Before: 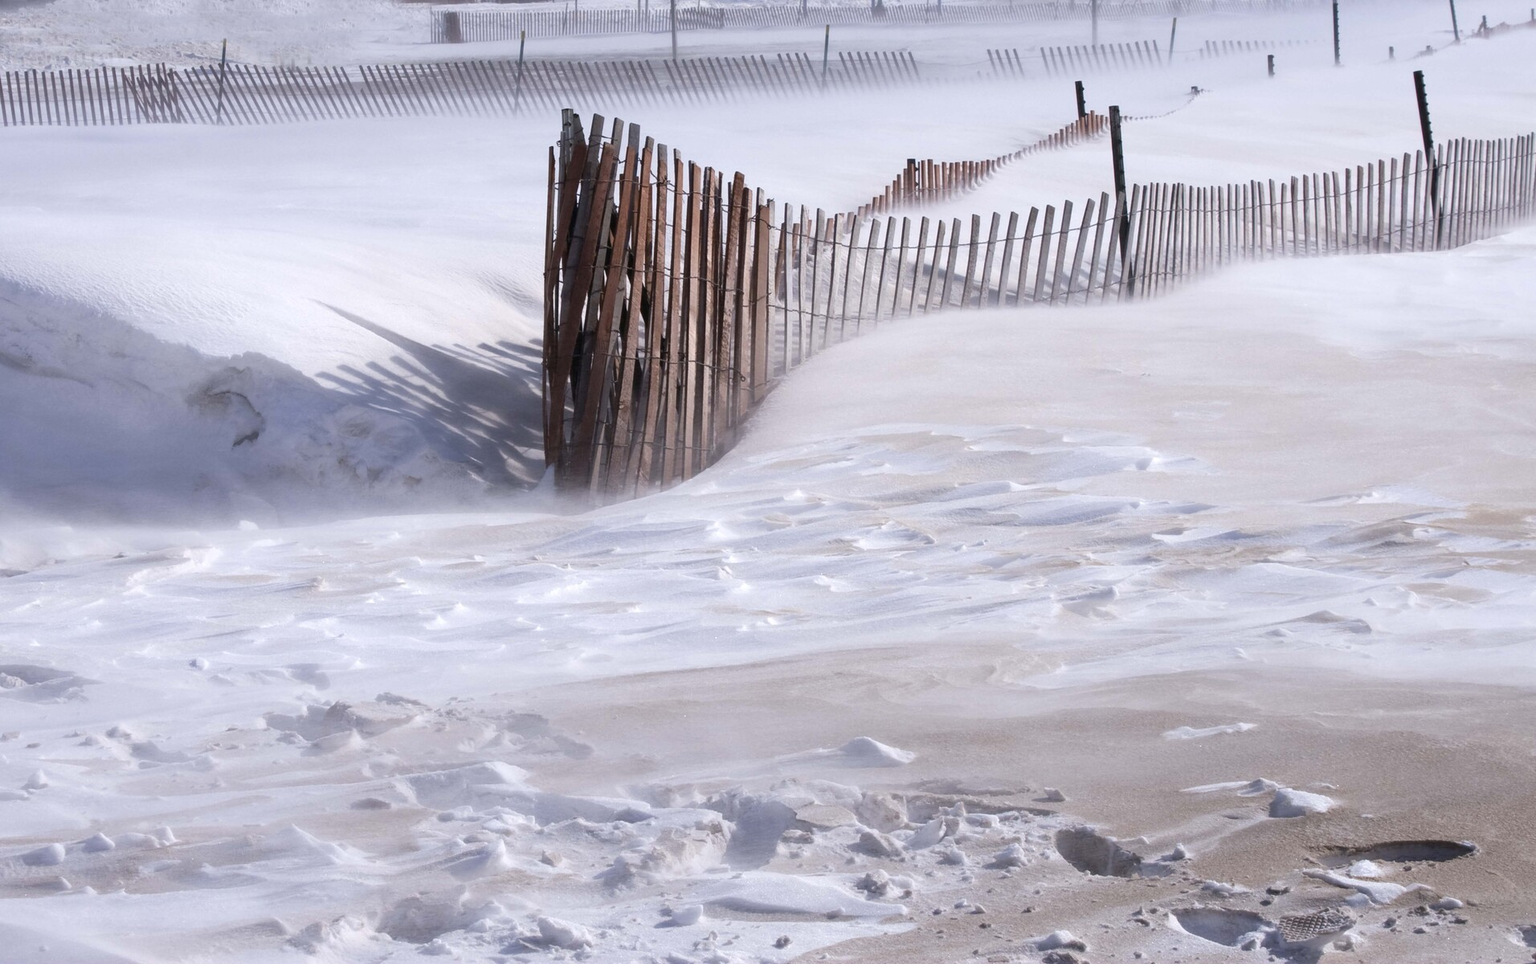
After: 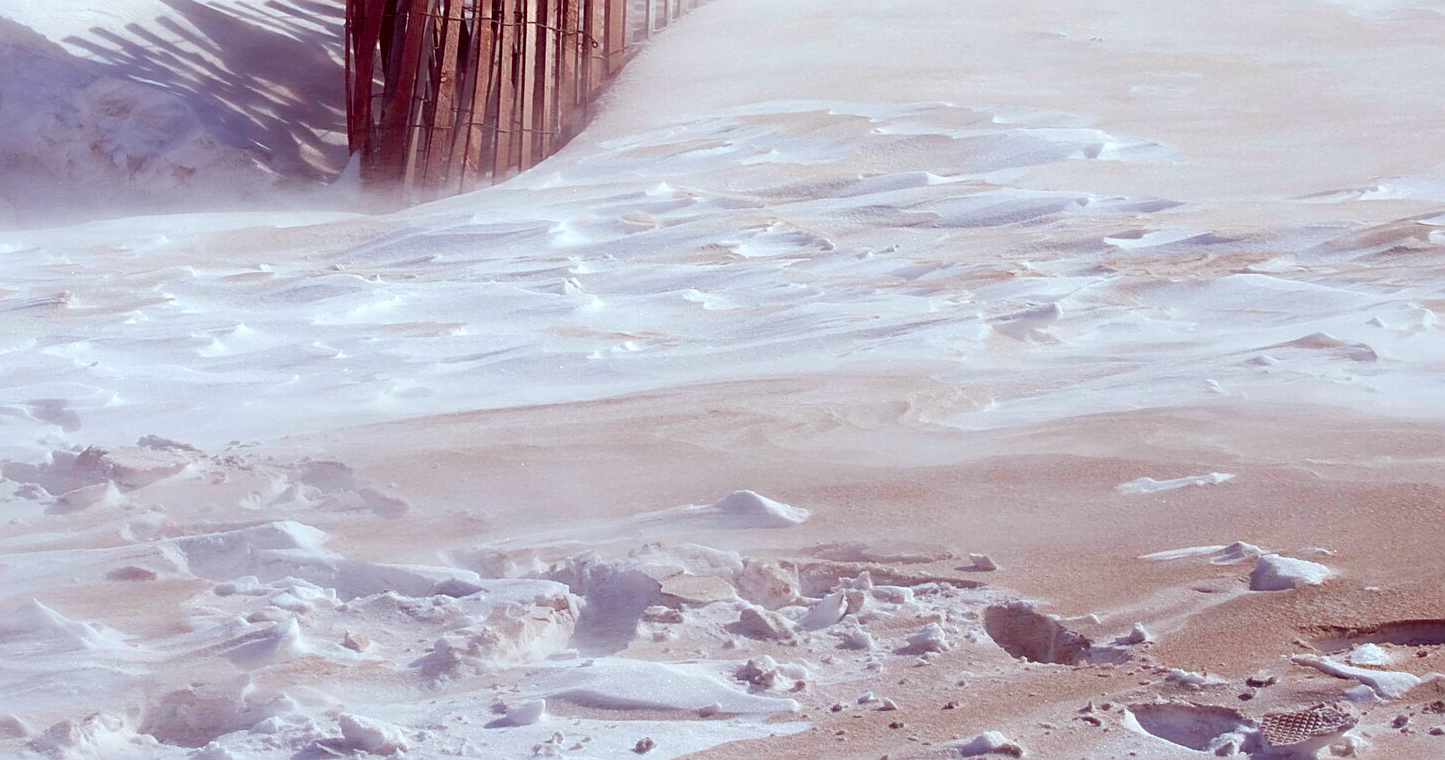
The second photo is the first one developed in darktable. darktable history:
crop and rotate: left 17.338%, top 35.661%, right 7.038%, bottom 0.994%
sharpen: radius 1.97
color correction: highlights a* -7.27, highlights b* -0.205, shadows a* 20.31, shadows b* 11.87
color balance rgb: shadows lift › chroma 1.964%, shadows lift › hue 265.92°, global offset › chroma 0.059%, global offset › hue 253.84°, perceptual saturation grading › global saturation 20%, perceptual saturation grading › highlights -25.136%, perceptual saturation grading › shadows 49.28%, global vibrance 20%
